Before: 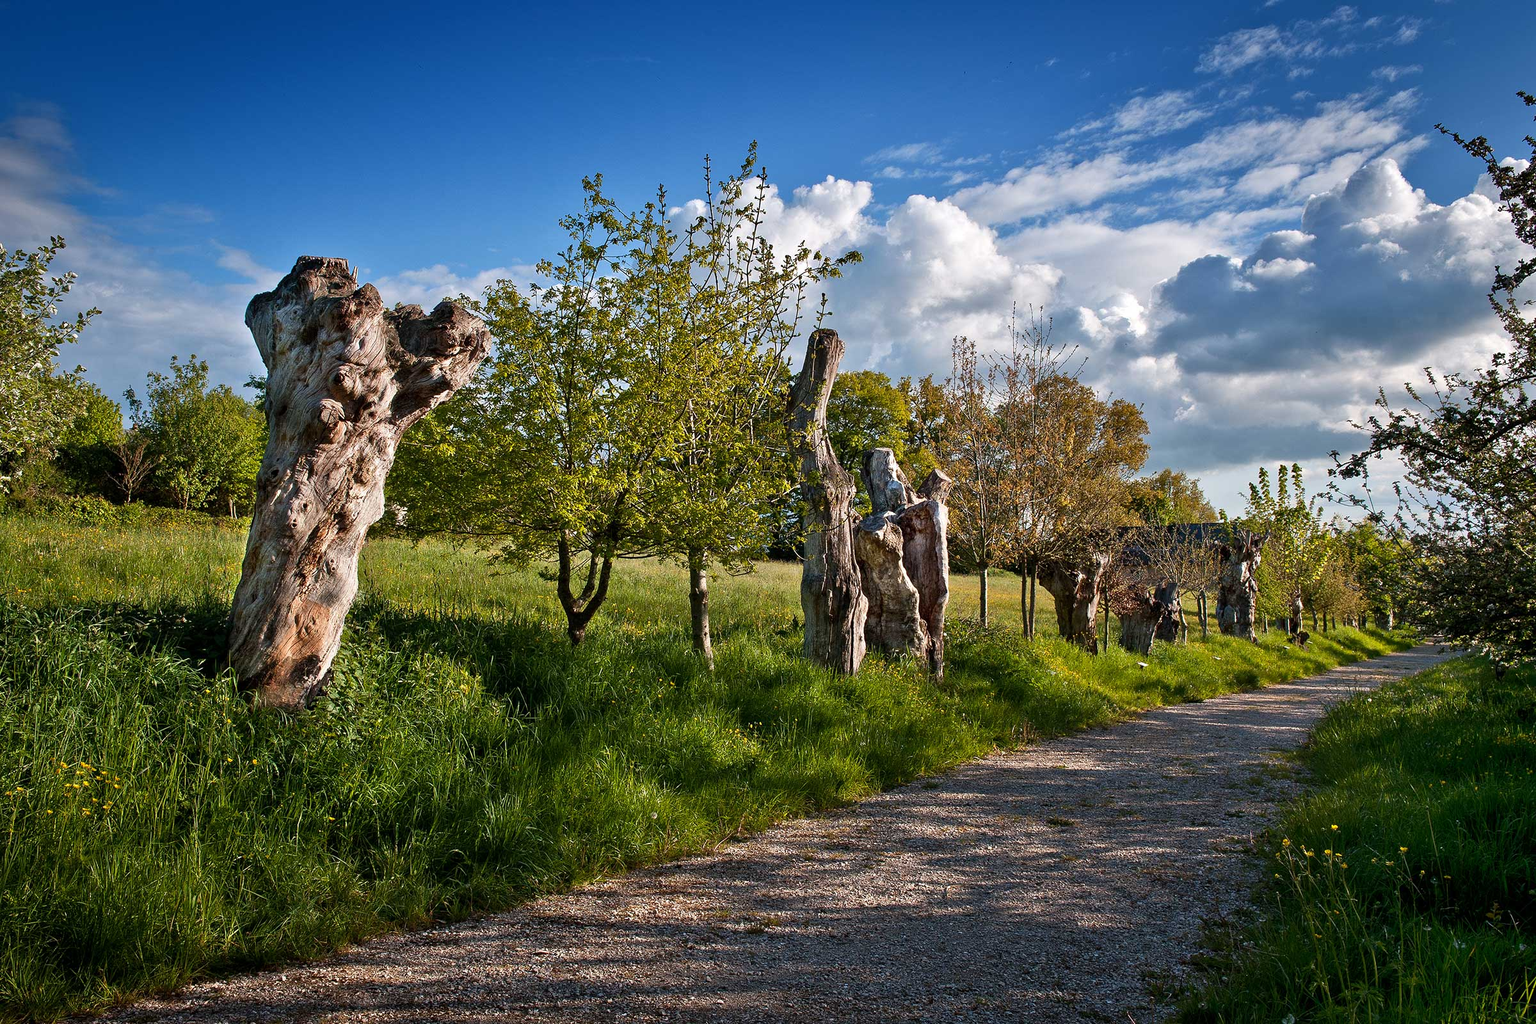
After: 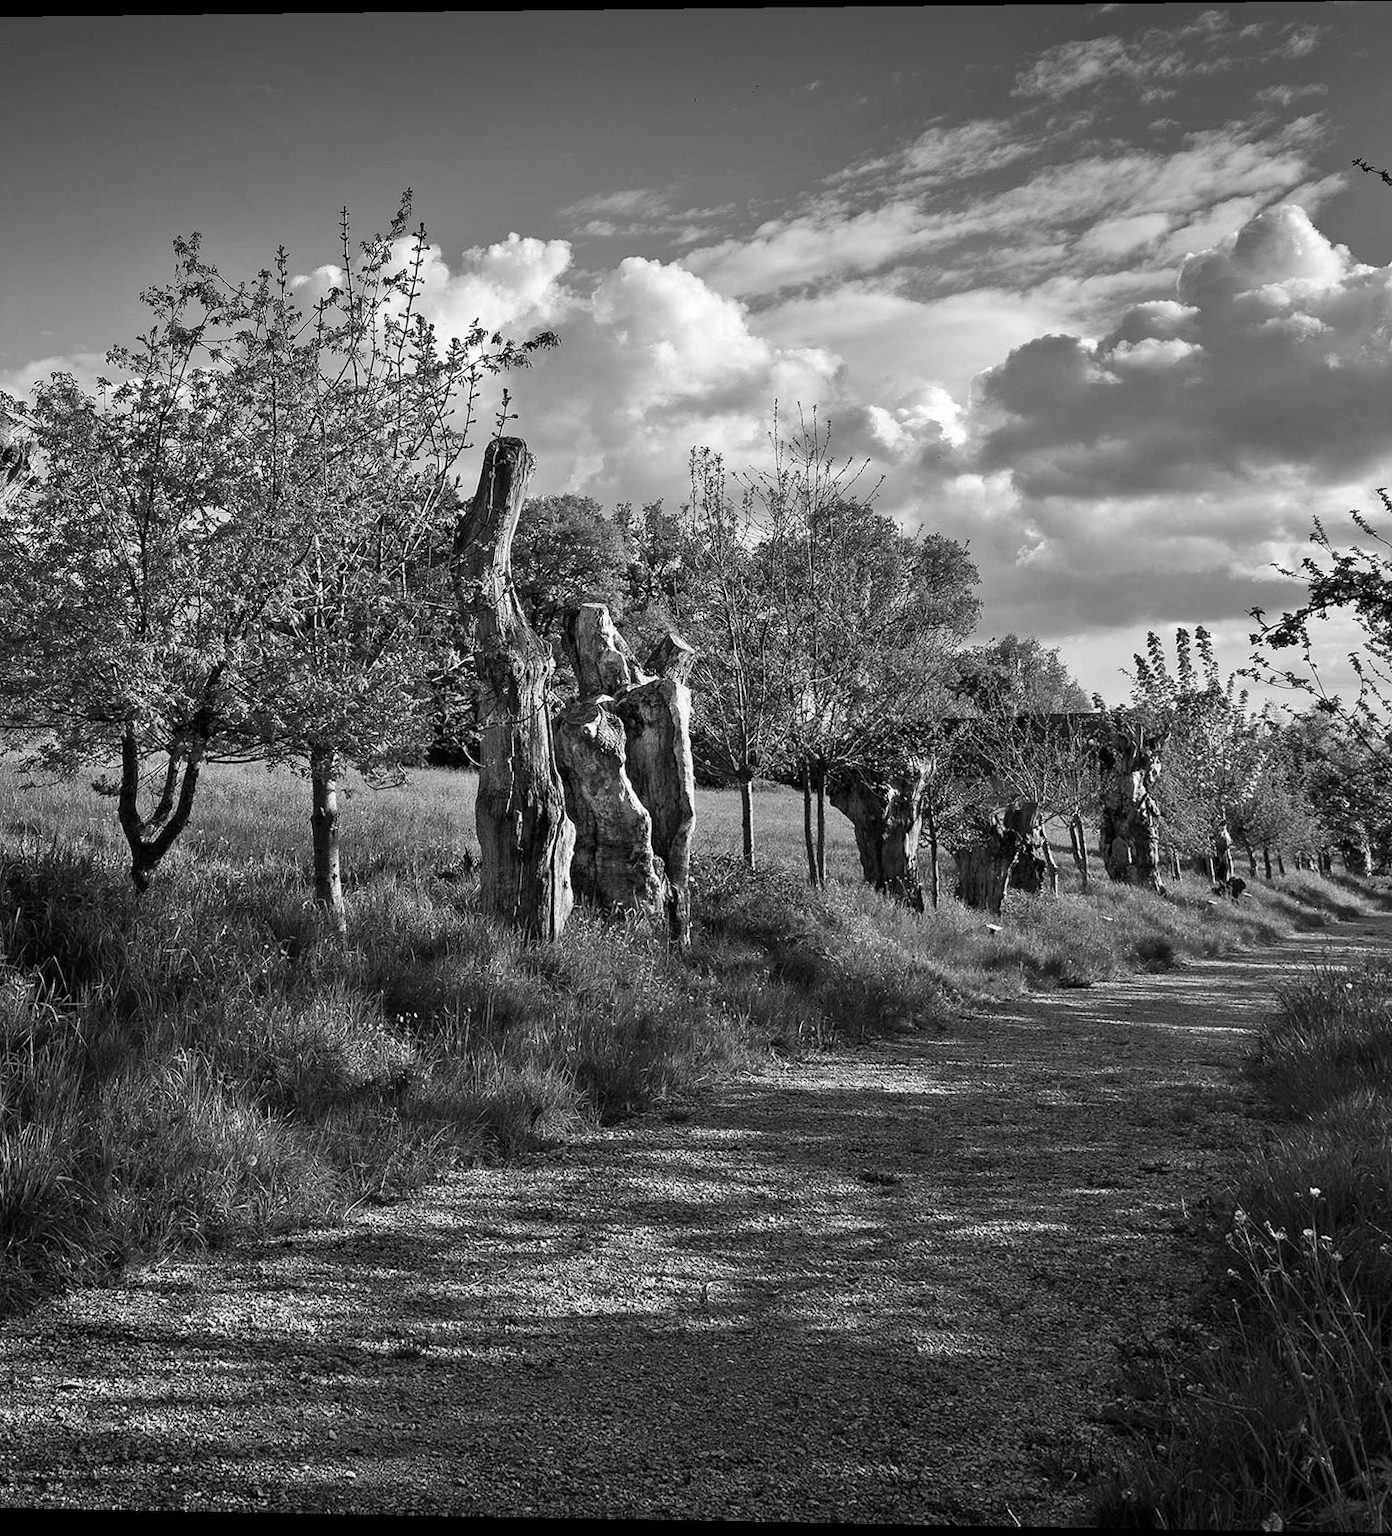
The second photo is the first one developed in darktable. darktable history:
crop: left 31.458%, top 0%, right 11.876%
monochrome: on, module defaults
color correction: saturation 1.8
rotate and perspective: rotation 0.128°, lens shift (vertical) -0.181, lens shift (horizontal) -0.044, shear 0.001, automatic cropping off
